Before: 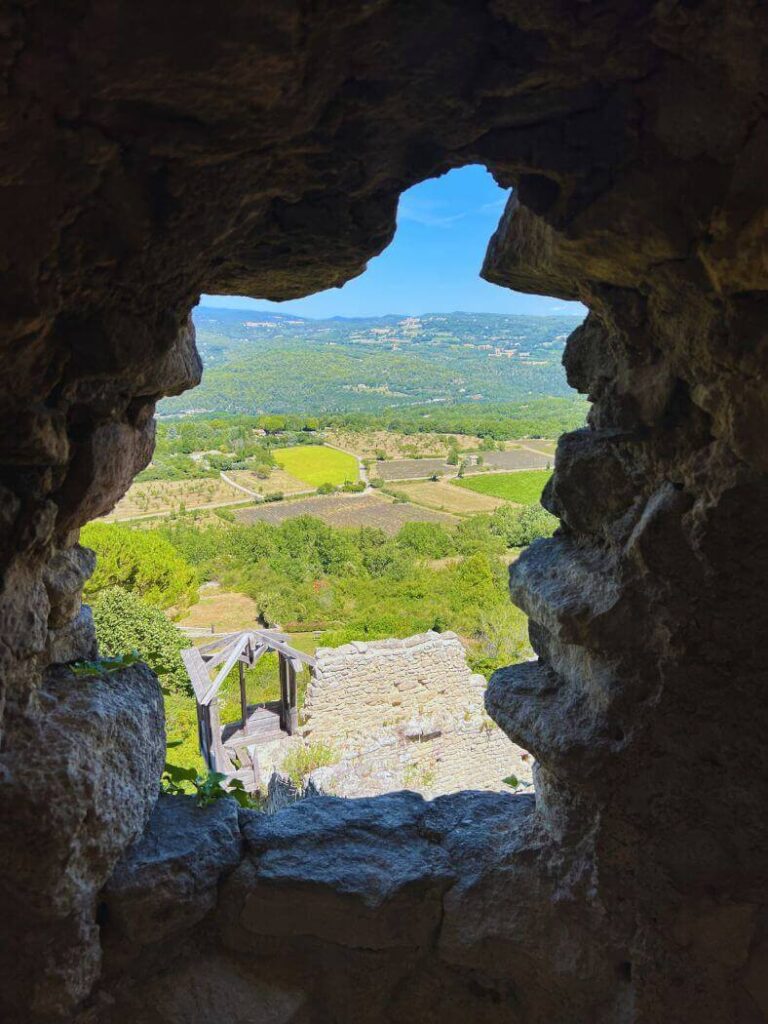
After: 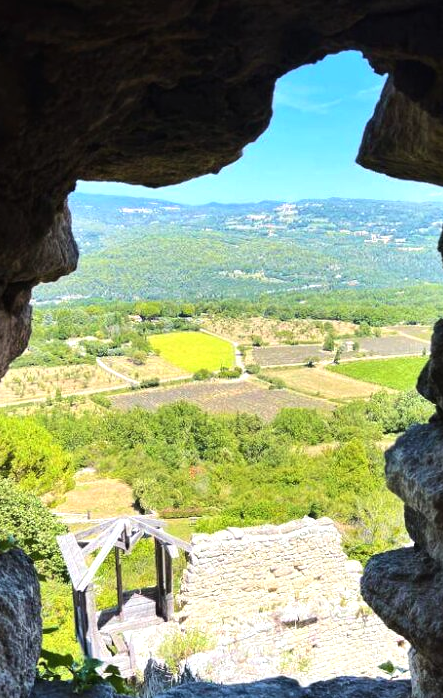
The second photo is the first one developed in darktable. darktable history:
crop: left 16.202%, top 11.208%, right 26.045%, bottom 20.557%
tone equalizer: -8 EV -0.75 EV, -7 EV -0.7 EV, -6 EV -0.6 EV, -5 EV -0.4 EV, -3 EV 0.4 EV, -2 EV 0.6 EV, -1 EV 0.7 EV, +0 EV 0.75 EV, edges refinement/feathering 500, mask exposure compensation -1.57 EV, preserve details no
